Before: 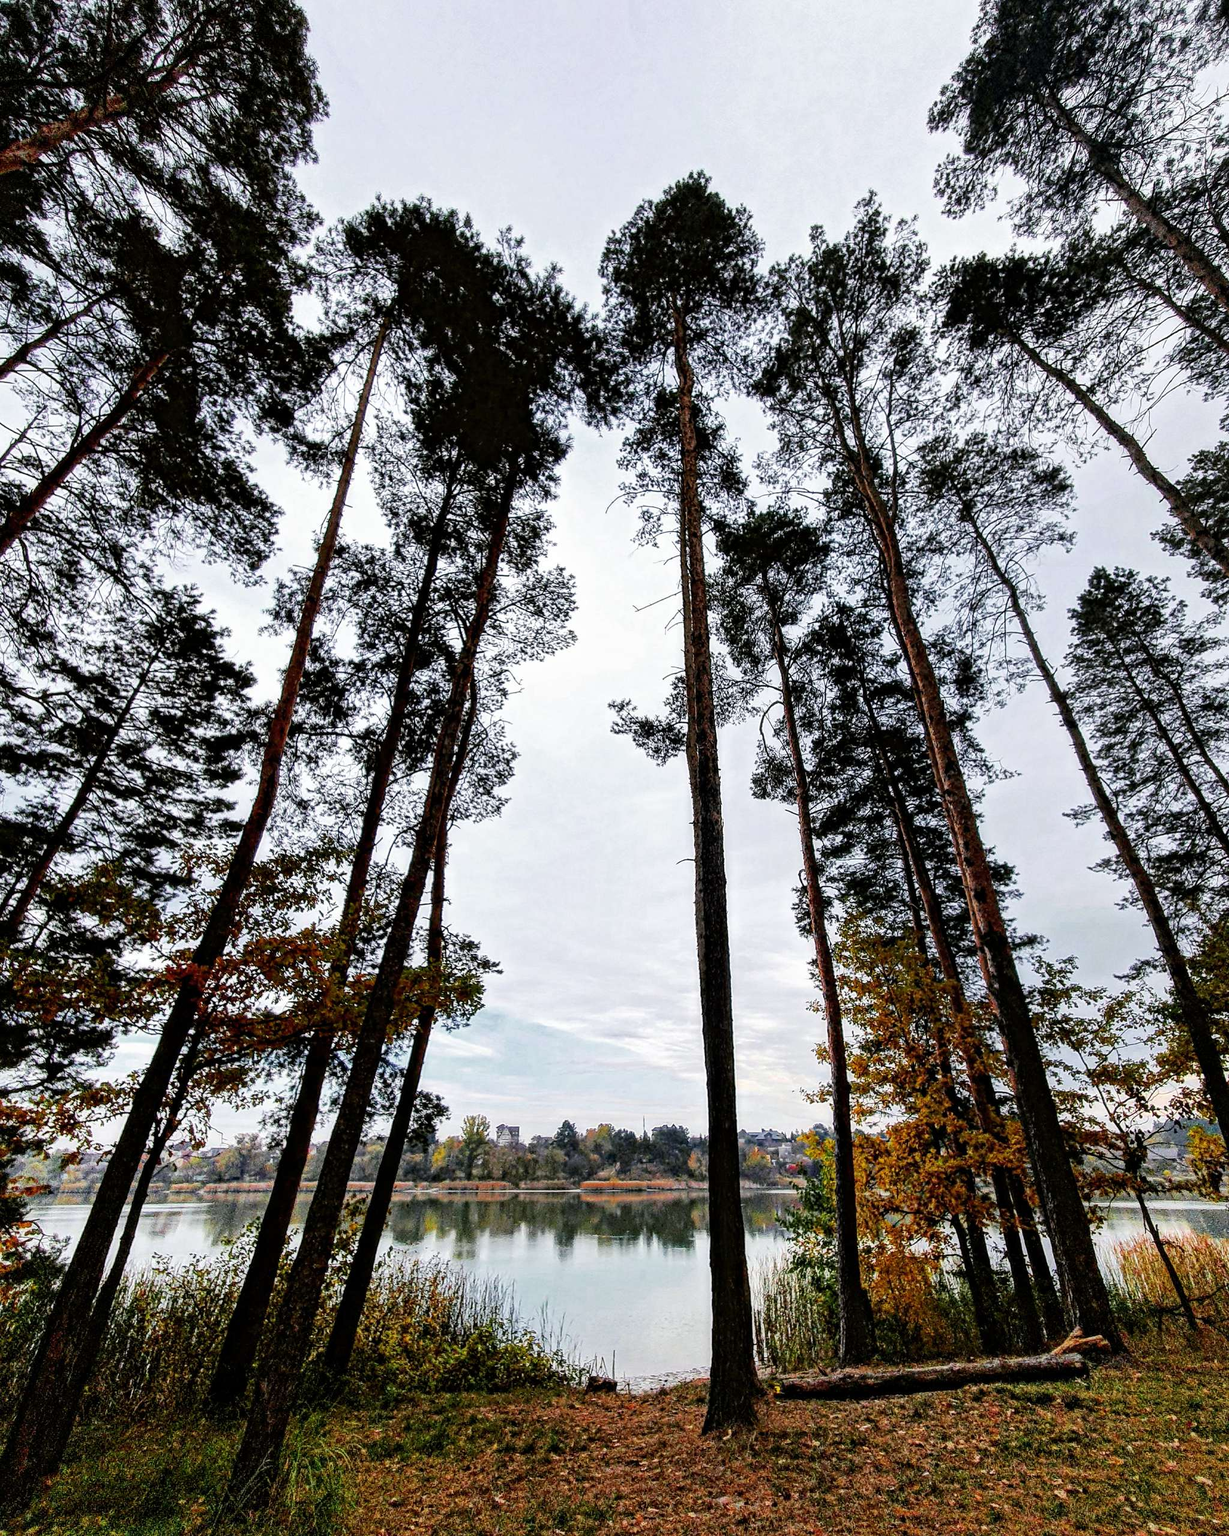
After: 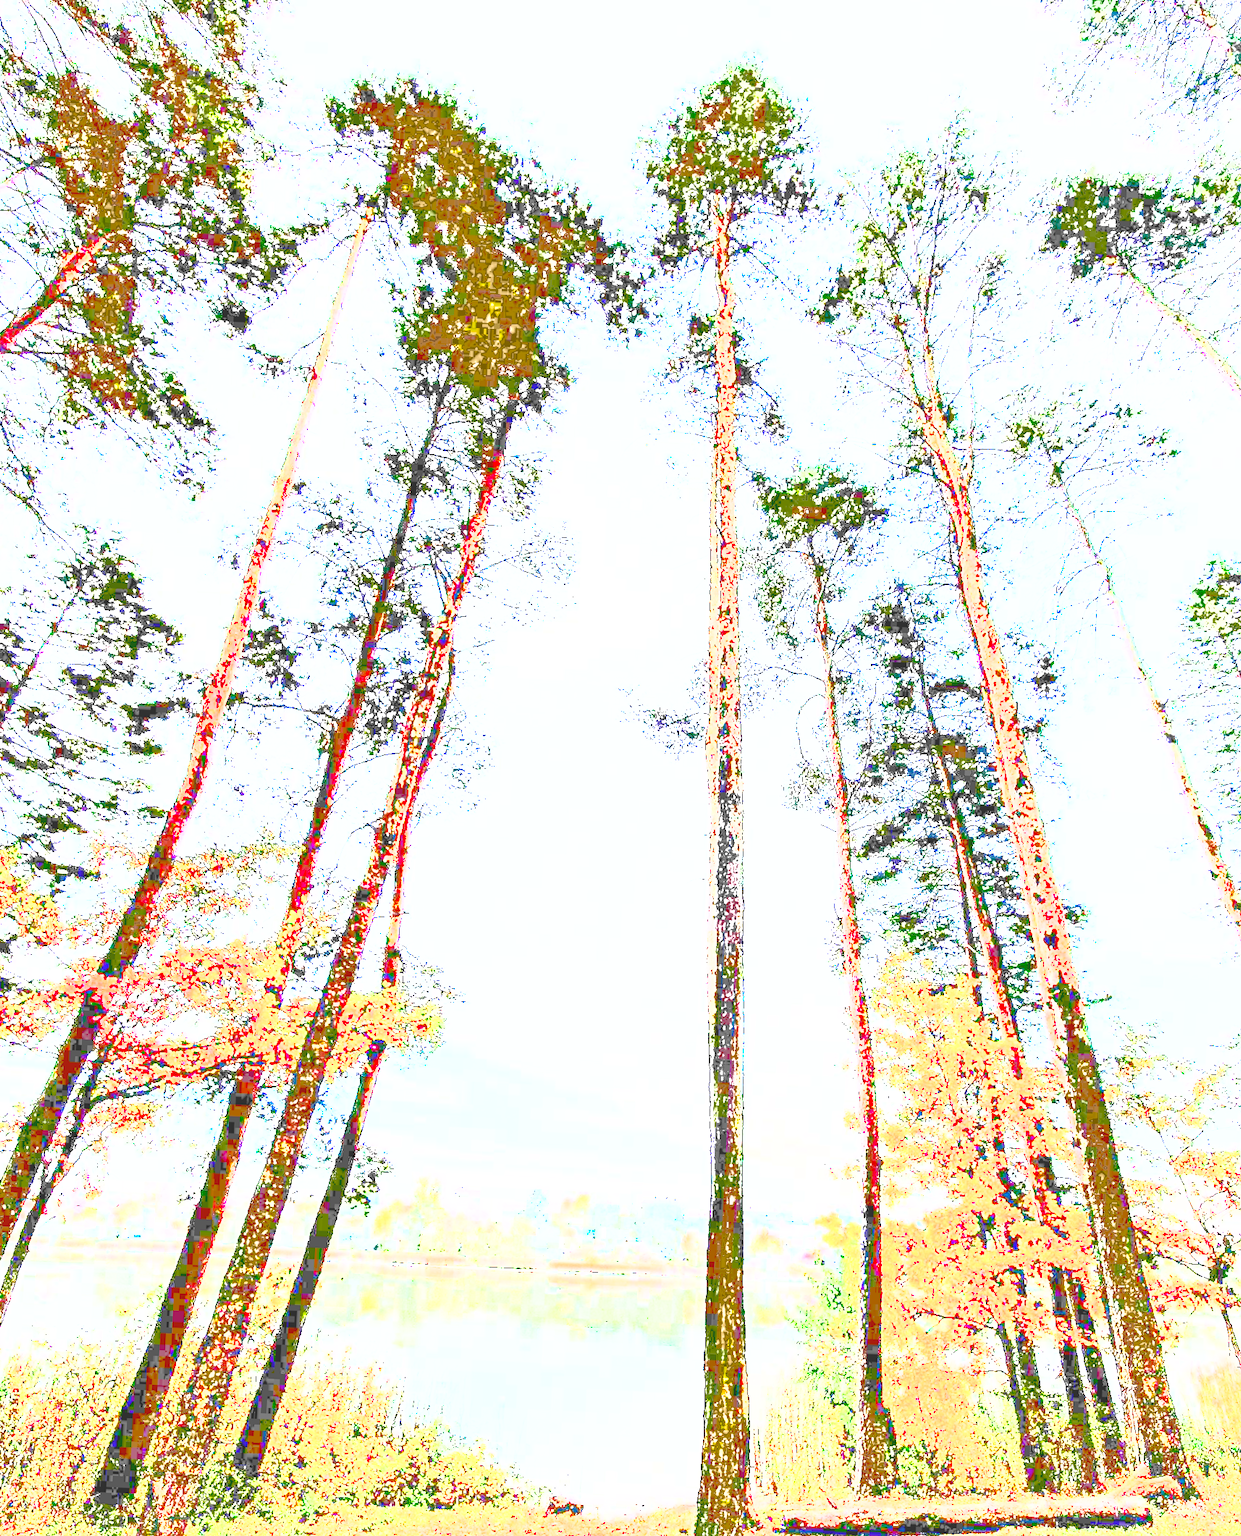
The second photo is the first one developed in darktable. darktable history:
contrast brightness saturation: contrast -0.28
exposure: exposure 8 EV, compensate highlight preservation false
tone equalizer: -8 EV -0.417 EV, -7 EV -0.389 EV, -6 EV -0.333 EV, -5 EV -0.222 EV, -3 EV 0.222 EV, -2 EV 0.333 EV, -1 EV 0.389 EV, +0 EV 0.417 EV, edges refinement/feathering 500, mask exposure compensation -1.57 EV, preserve details no
fill light: exposure -0.73 EV, center 0.69, width 2.2
shadows and highlights: on, module defaults
crop and rotate: angle -3.27°, left 5.211%, top 5.211%, right 4.607%, bottom 4.607%
rotate and perspective: rotation -0.45°, automatic cropping original format, crop left 0.008, crop right 0.992, crop top 0.012, crop bottom 0.988
